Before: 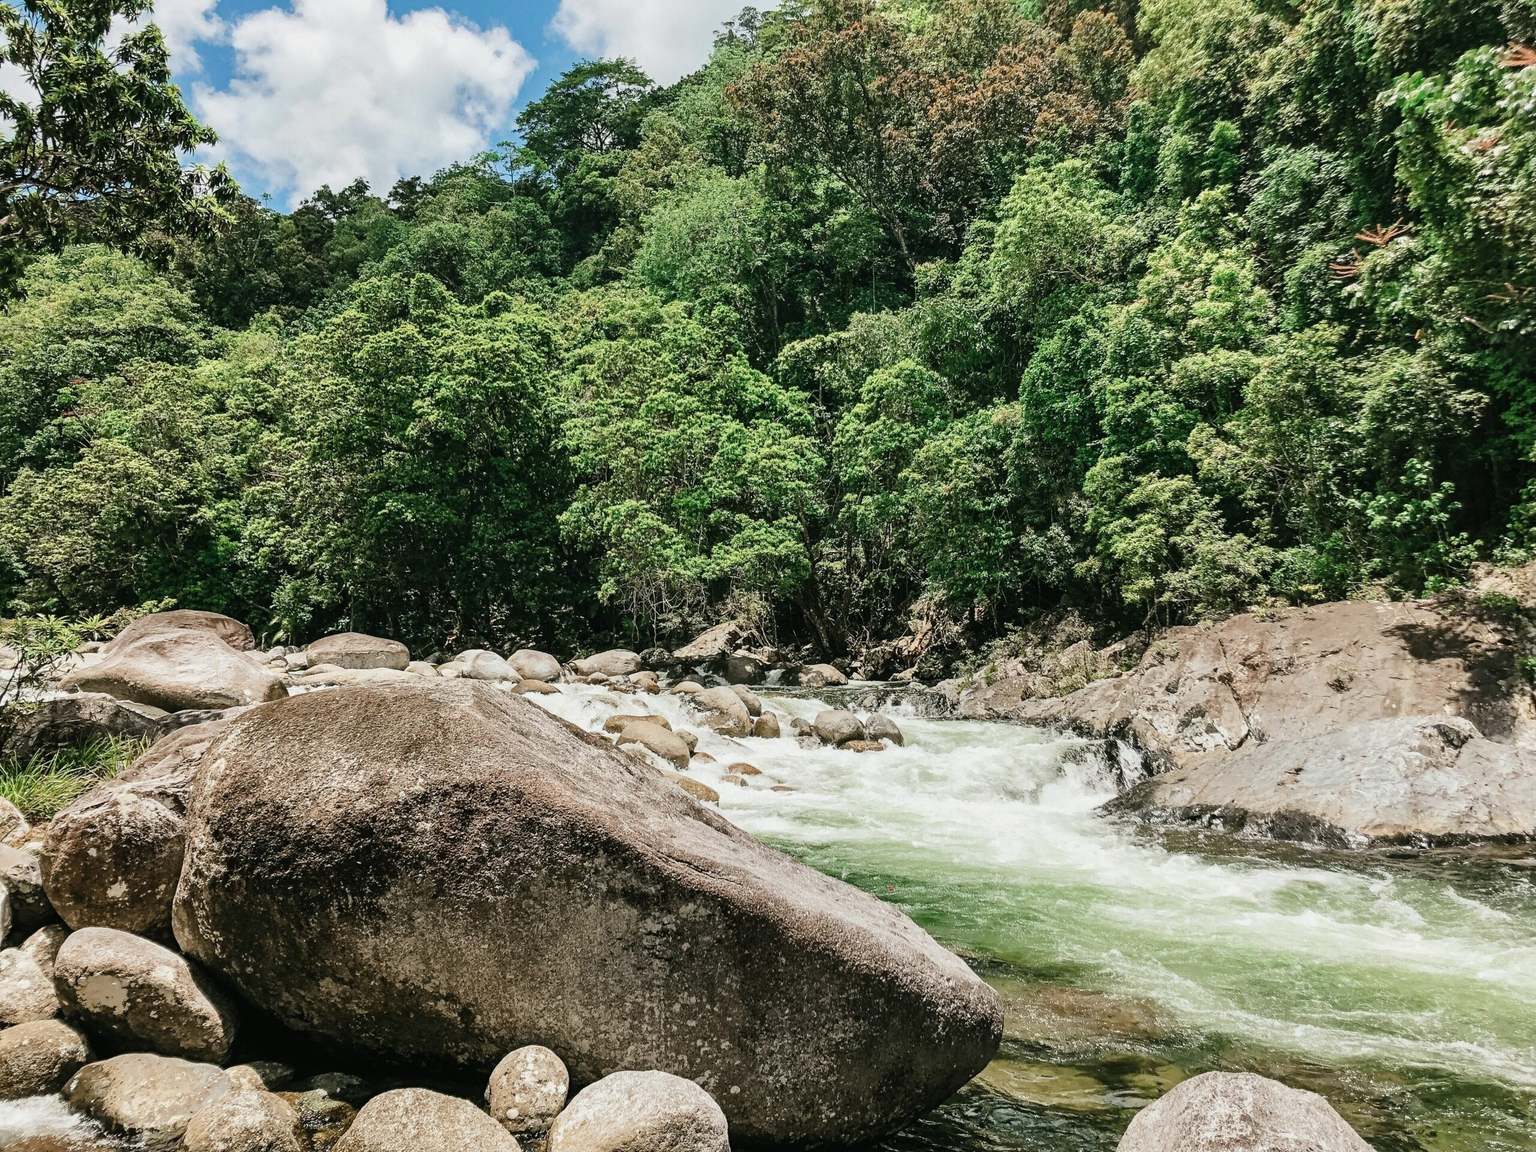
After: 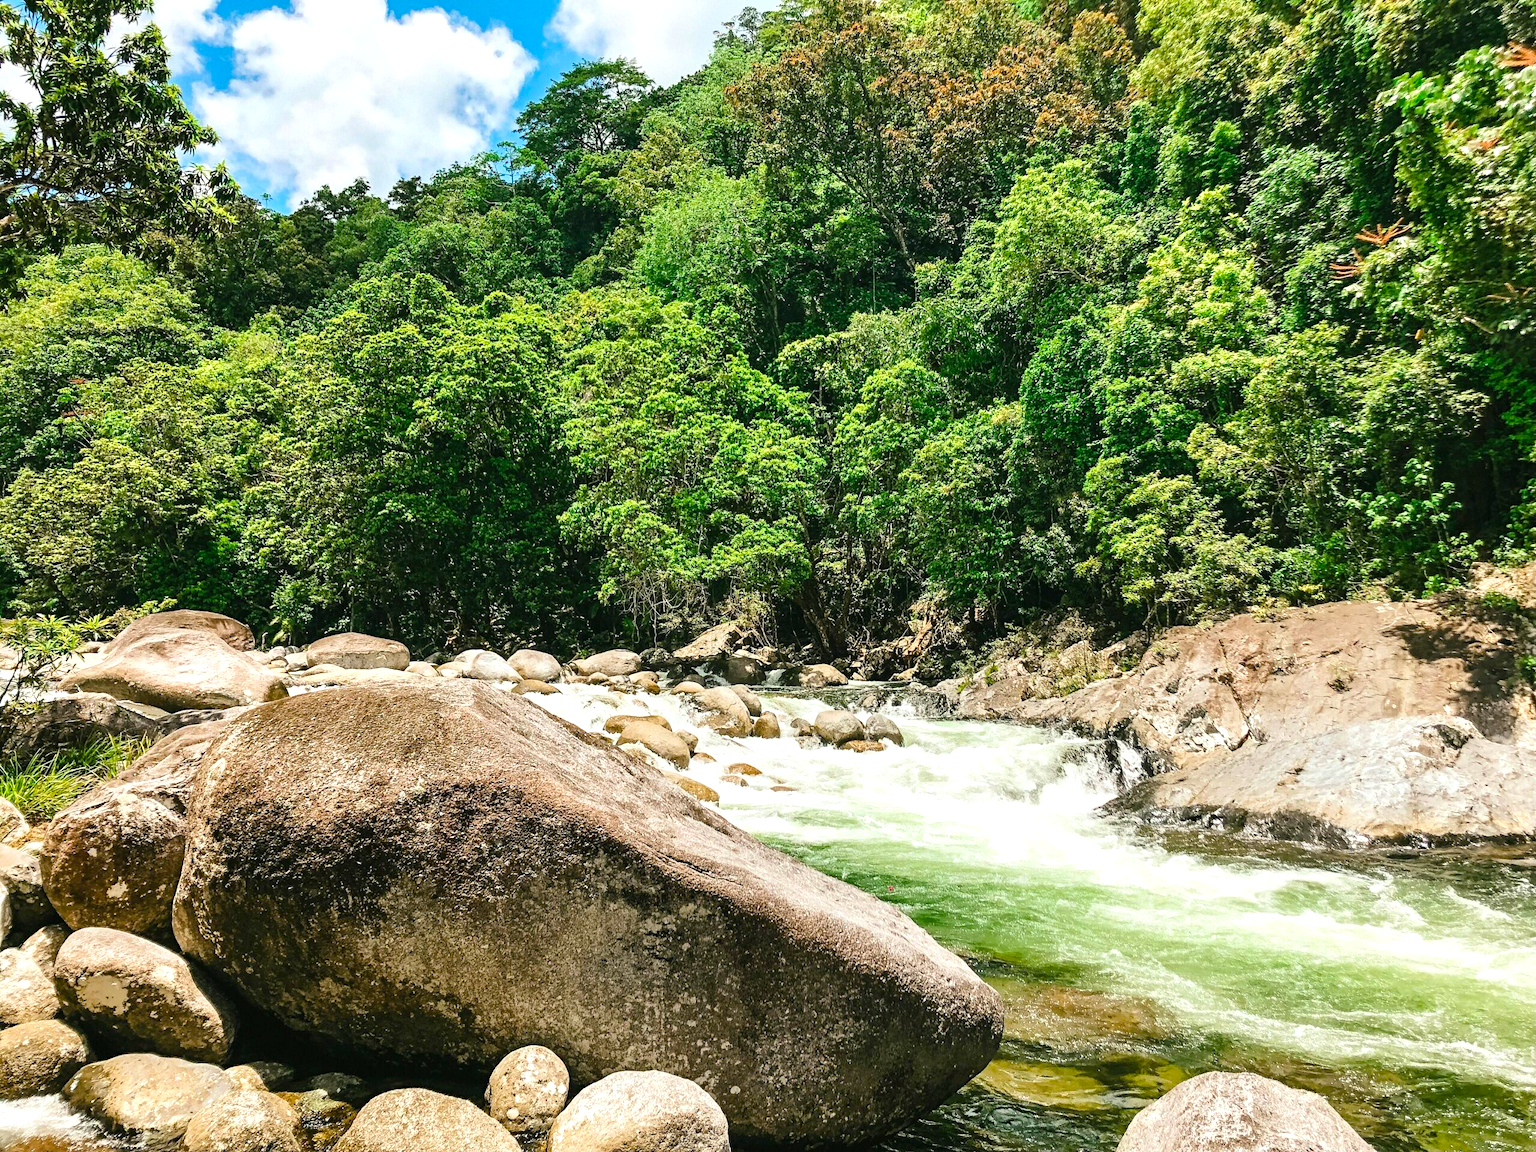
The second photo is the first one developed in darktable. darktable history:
color balance rgb: perceptual saturation grading › global saturation 50.131%, global vibrance 14.556%
exposure: black level correction 0, exposure 0.498 EV, compensate exposure bias true, compensate highlight preservation false
